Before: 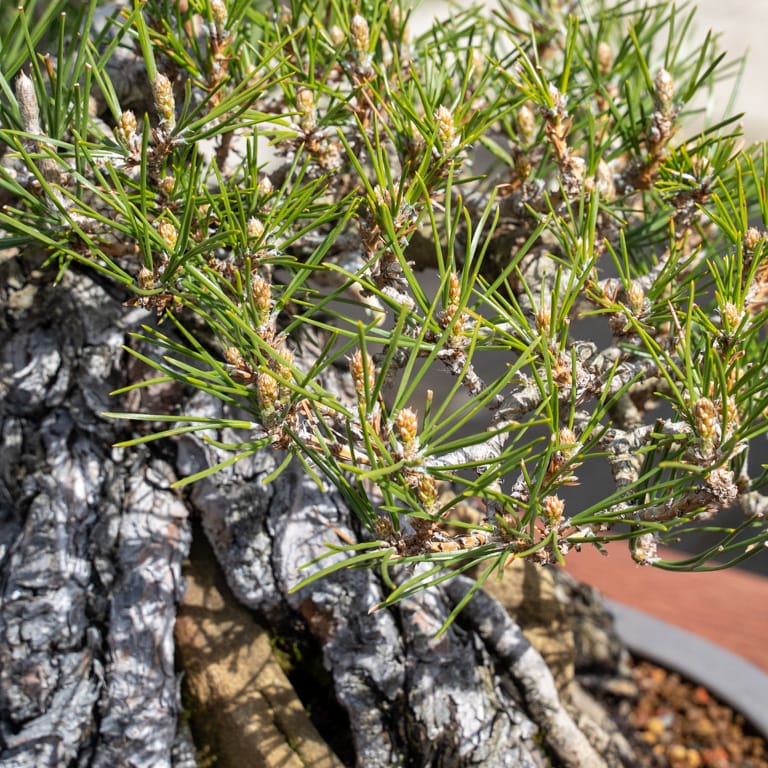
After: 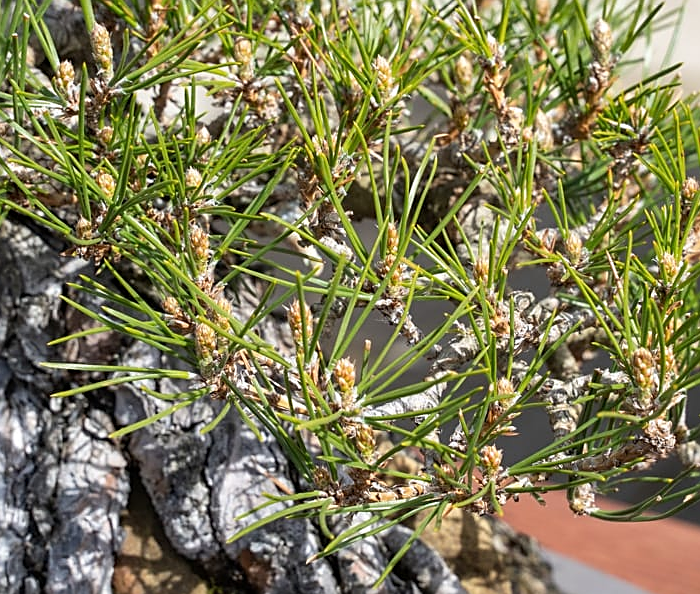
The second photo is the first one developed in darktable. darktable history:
sharpen: on, module defaults
crop: left 8.155%, top 6.611%, bottom 15.385%
white balance: emerald 1
